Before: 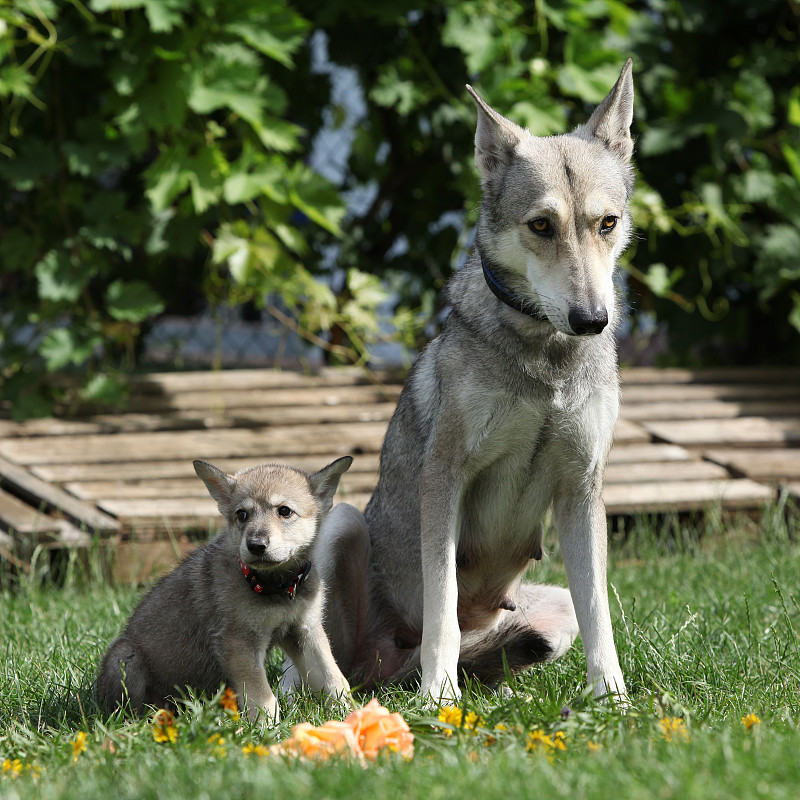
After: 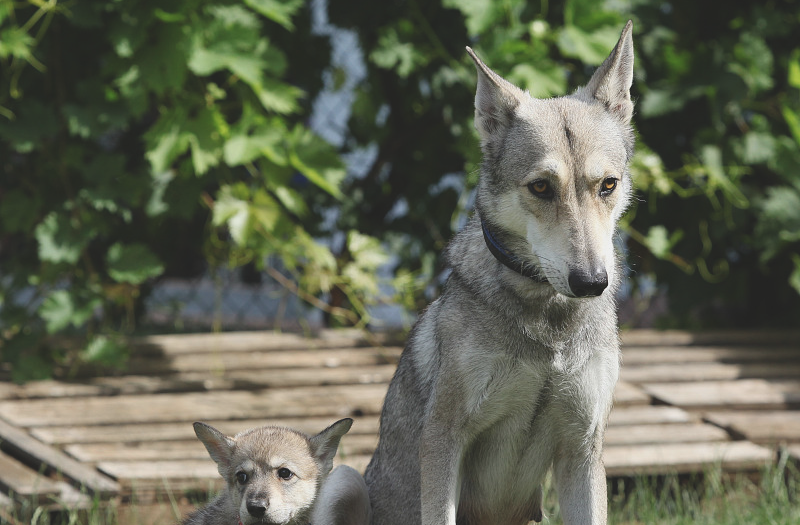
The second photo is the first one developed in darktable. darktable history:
crop and rotate: top 4.848%, bottom 29.503%
color balance: lift [1.01, 1, 1, 1], gamma [1.097, 1, 1, 1], gain [0.85, 1, 1, 1]
